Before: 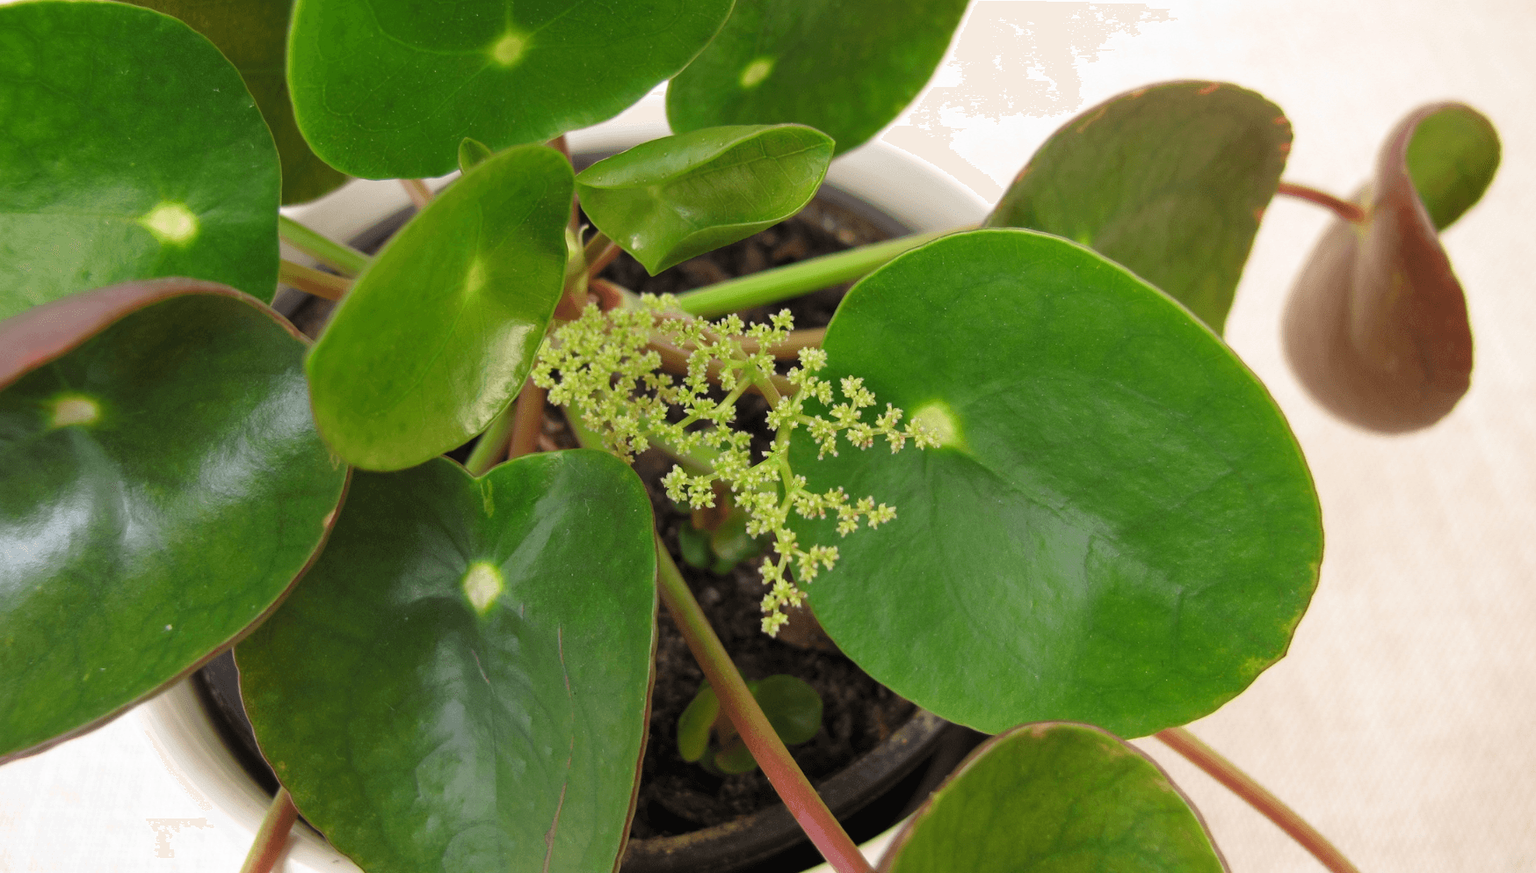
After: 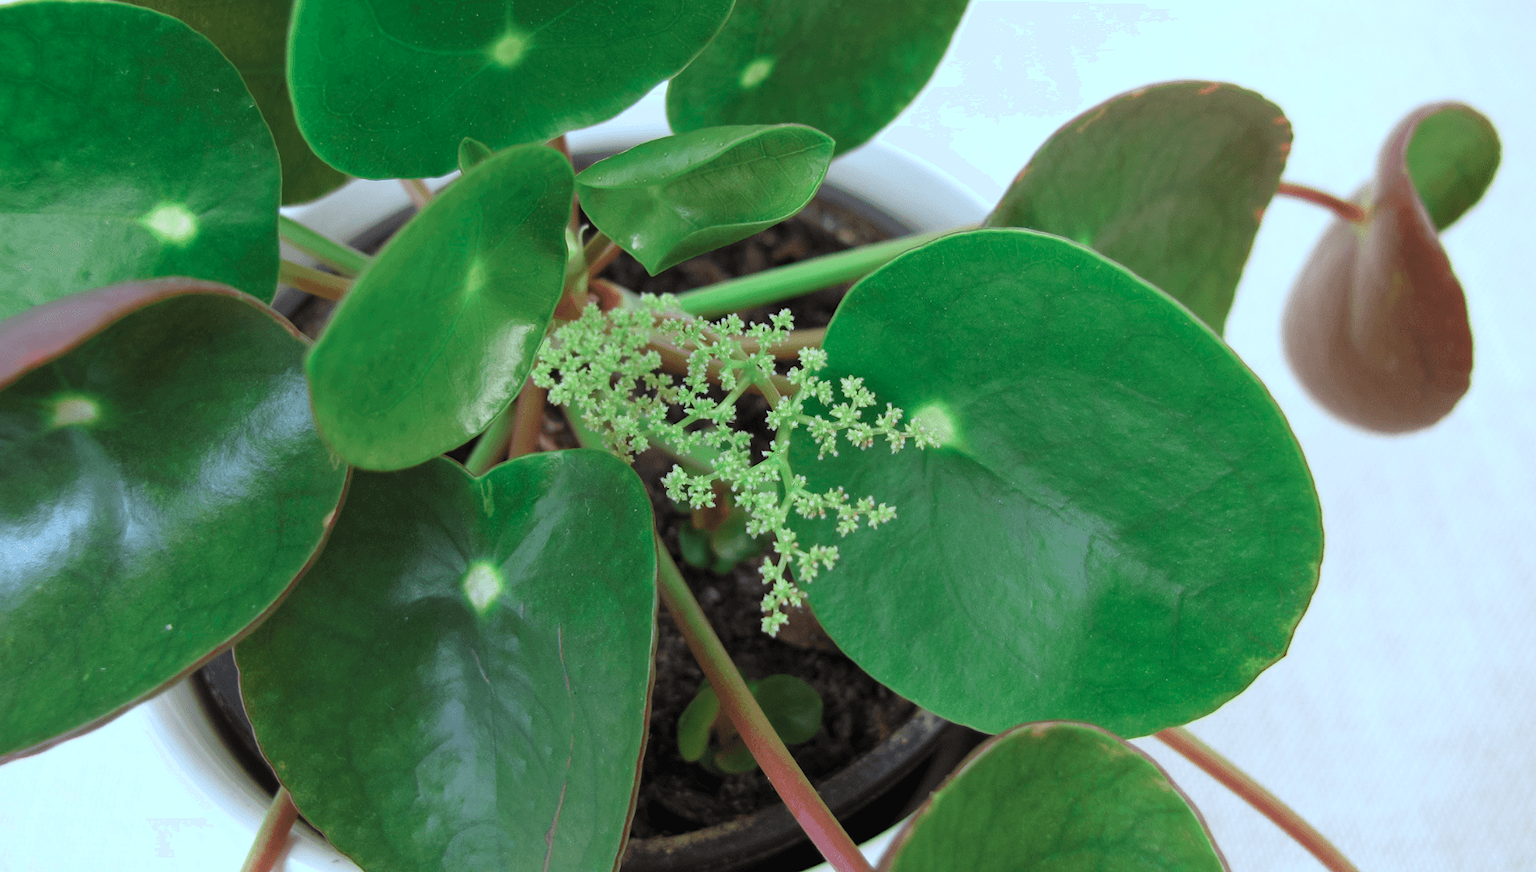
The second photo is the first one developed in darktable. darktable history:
color correction: highlights a* -9.41, highlights b* -23.72
color zones: curves: ch2 [(0, 0.5) (0.143, 0.517) (0.286, 0.571) (0.429, 0.522) (0.571, 0.5) (0.714, 0.5) (0.857, 0.5) (1, 0.5)]
